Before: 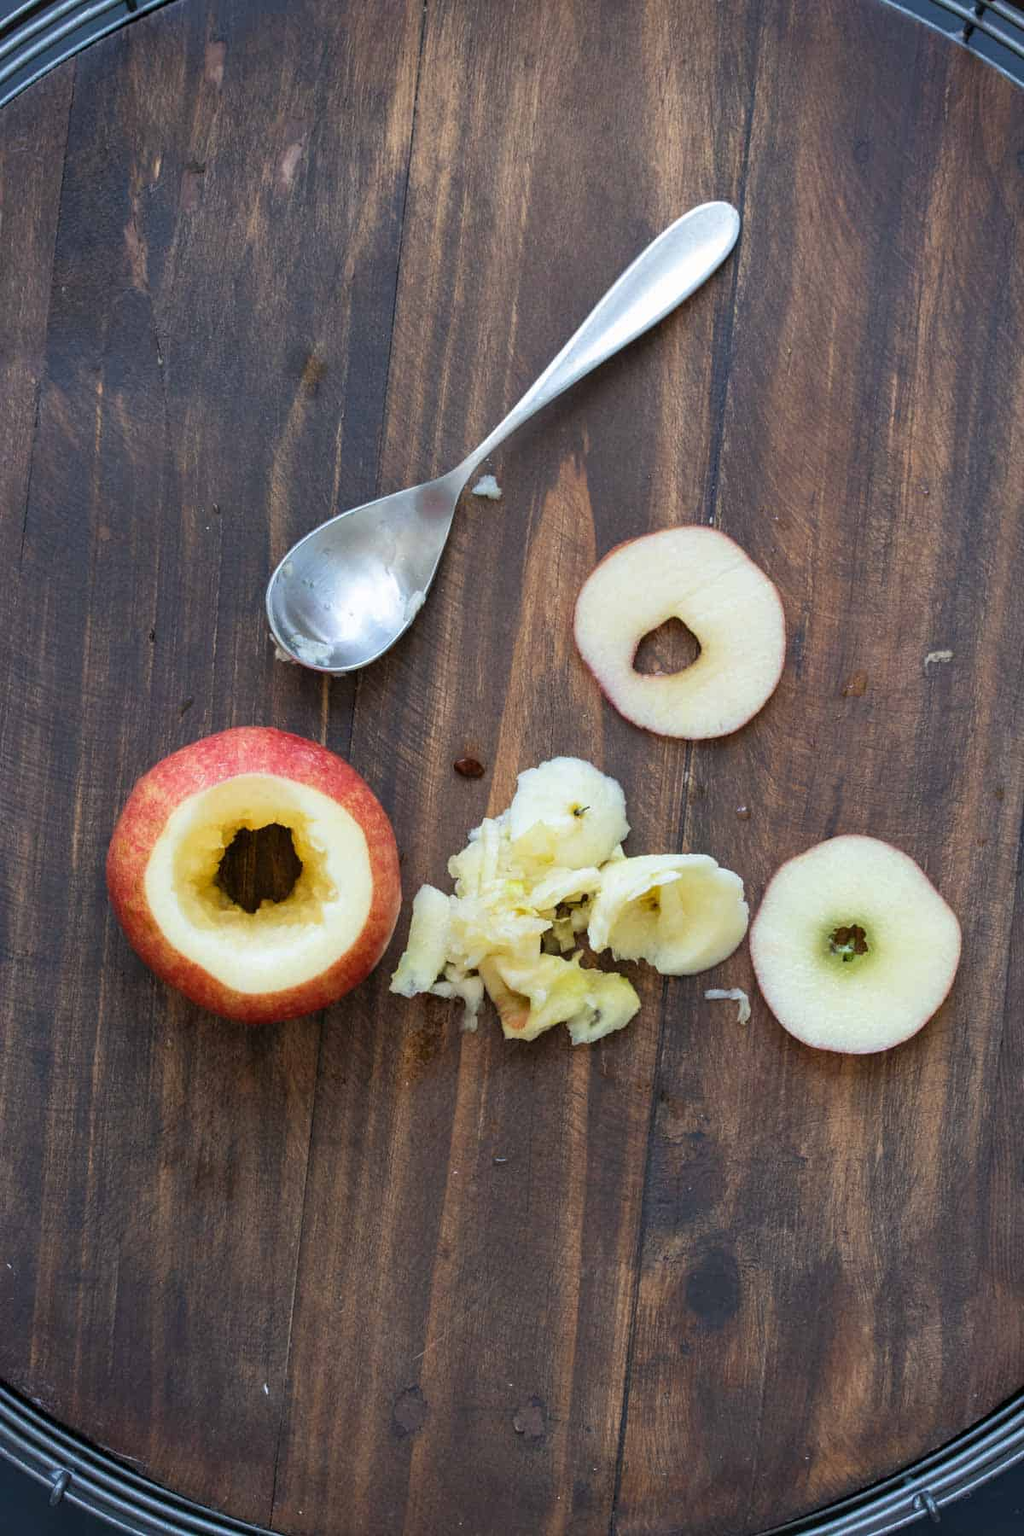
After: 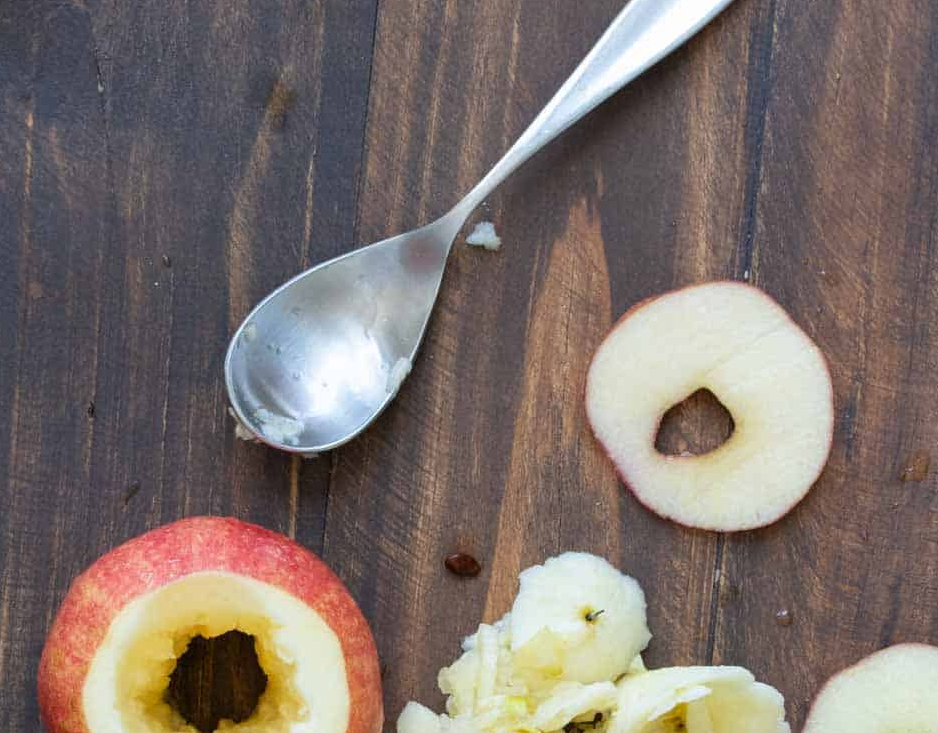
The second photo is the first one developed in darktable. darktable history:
crop: left 7.285%, top 18.642%, right 14.474%, bottom 40.614%
